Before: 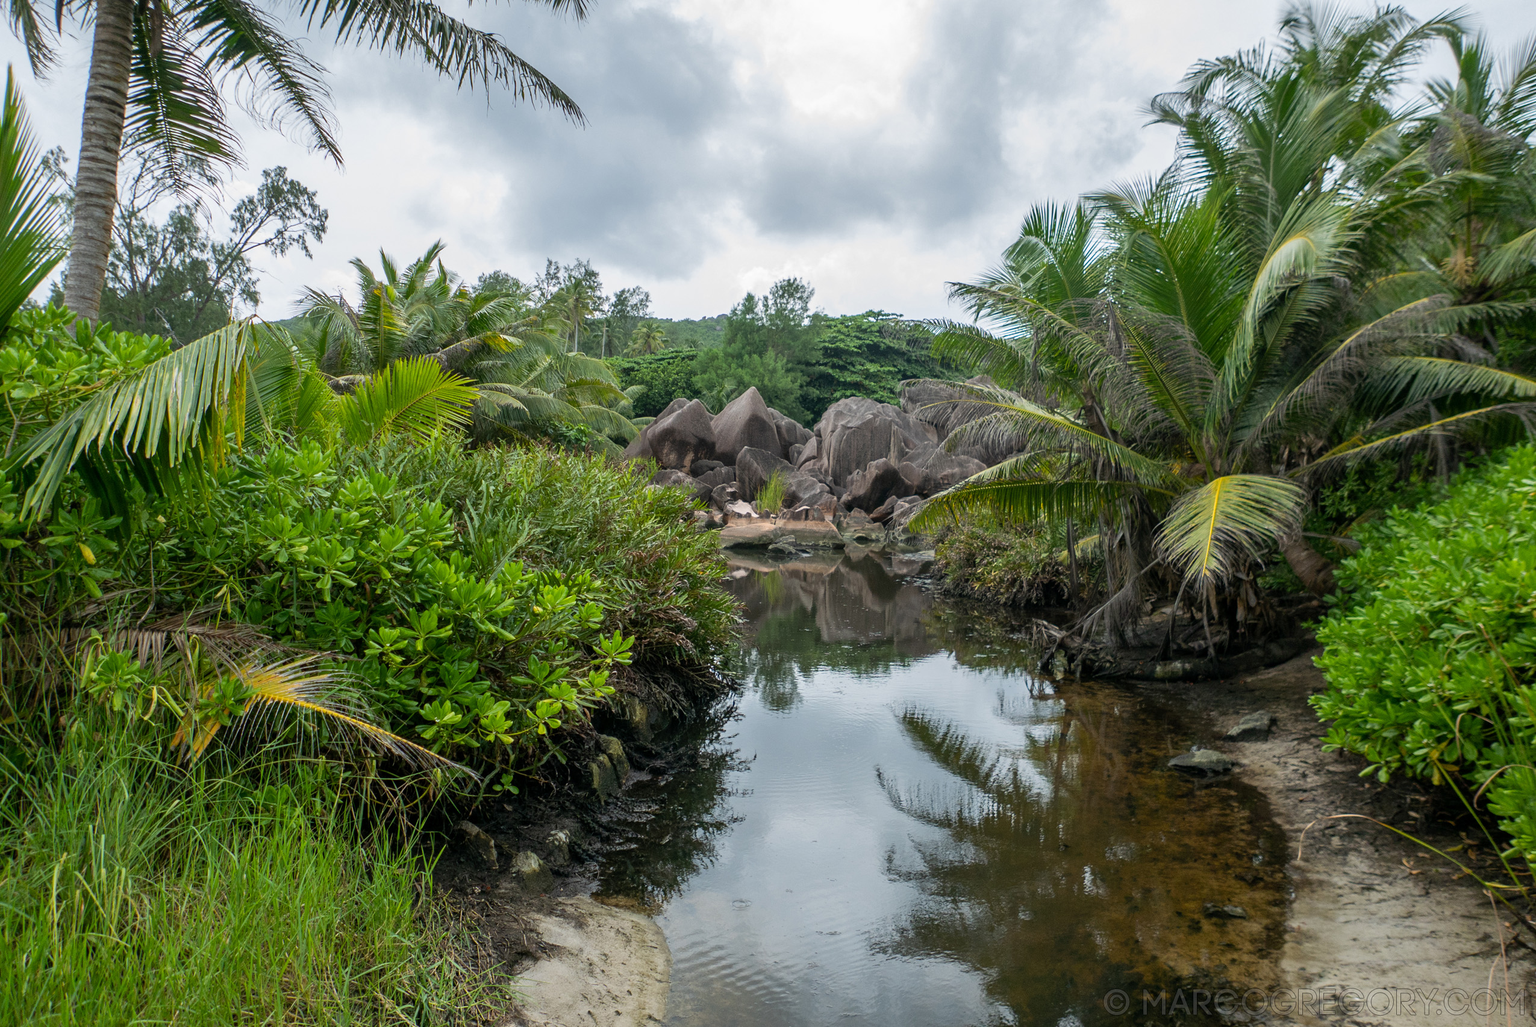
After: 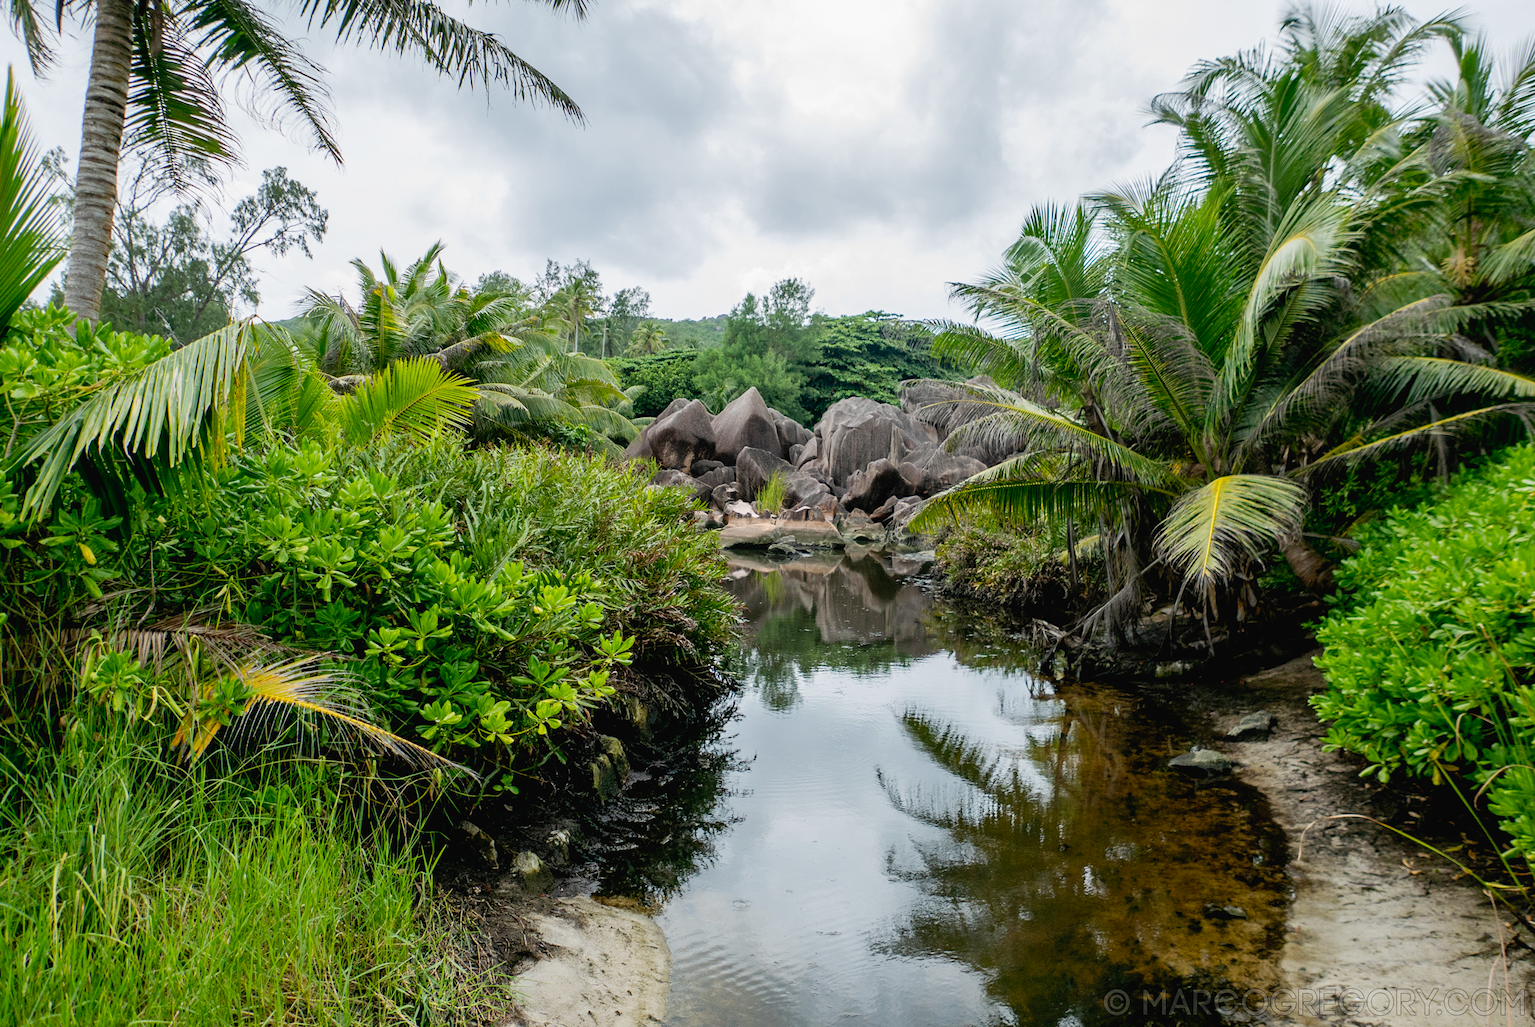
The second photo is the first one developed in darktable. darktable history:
tone curve: curves: ch0 [(0, 0.019) (0.066, 0.043) (0.189, 0.182) (0.368, 0.407) (0.501, 0.564) (0.677, 0.729) (0.851, 0.861) (0.997, 0.959)]; ch1 [(0, 0) (0.187, 0.121) (0.388, 0.346) (0.437, 0.409) (0.474, 0.472) (0.499, 0.501) (0.514, 0.515) (0.542, 0.557) (0.645, 0.686) (0.812, 0.856) (1, 1)]; ch2 [(0, 0) (0.246, 0.214) (0.421, 0.427) (0.459, 0.484) (0.5, 0.504) (0.518, 0.523) (0.529, 0.548) (0.56, 0.576) (0.607, 0.63) (0.744, 0.734) (0.867, 0.821) (0.993, 0.889)], preserve colors none
exposure: black level correction 0.007, exposure 0.159 EV, compensate highlight preservation false
